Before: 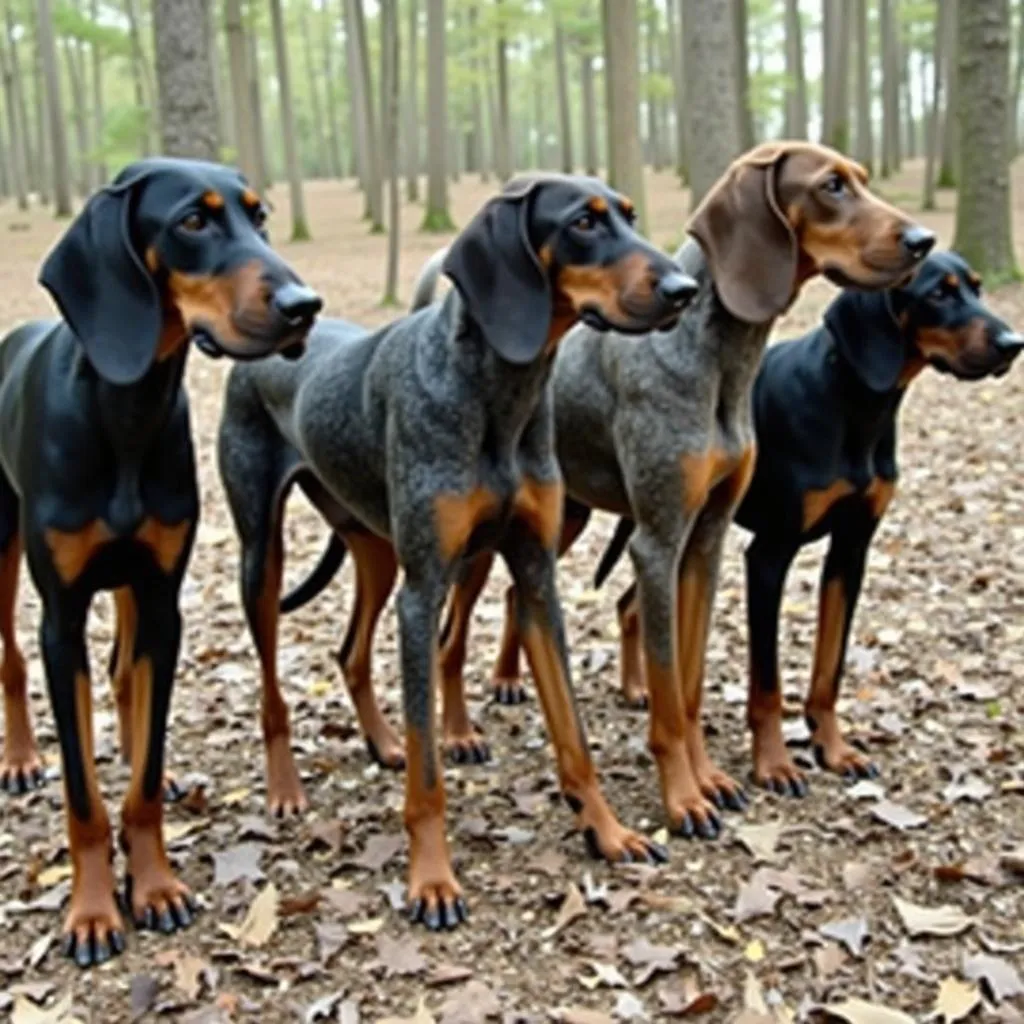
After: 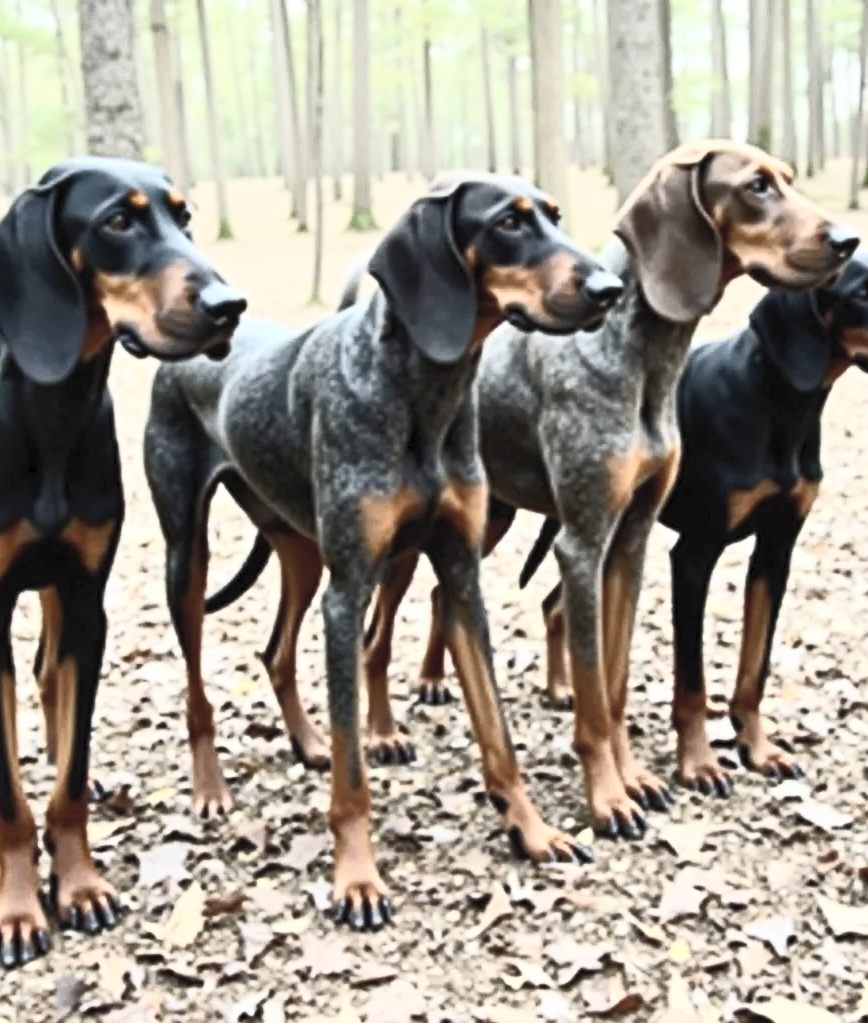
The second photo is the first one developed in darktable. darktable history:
crop: left 7.416%, right 7.806%
contrast brightness saturation: contrast 0.575, brightness 0.576, saturation -0.326
